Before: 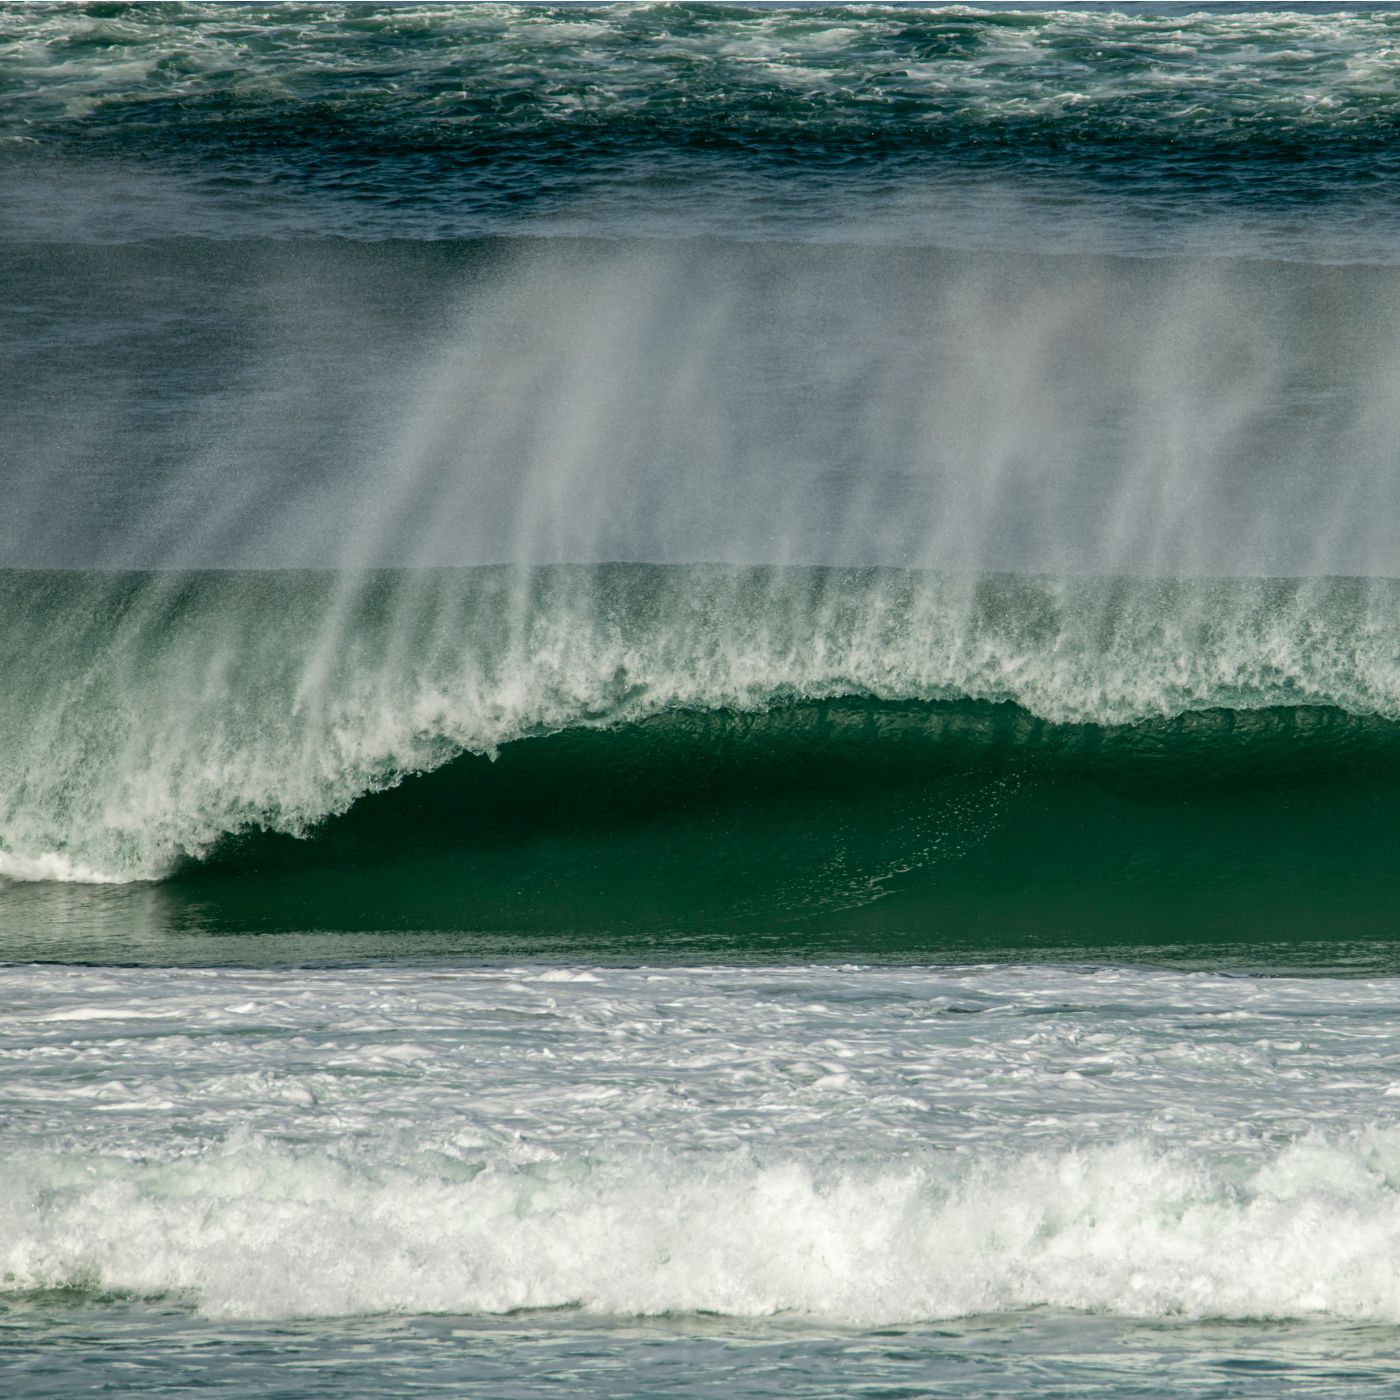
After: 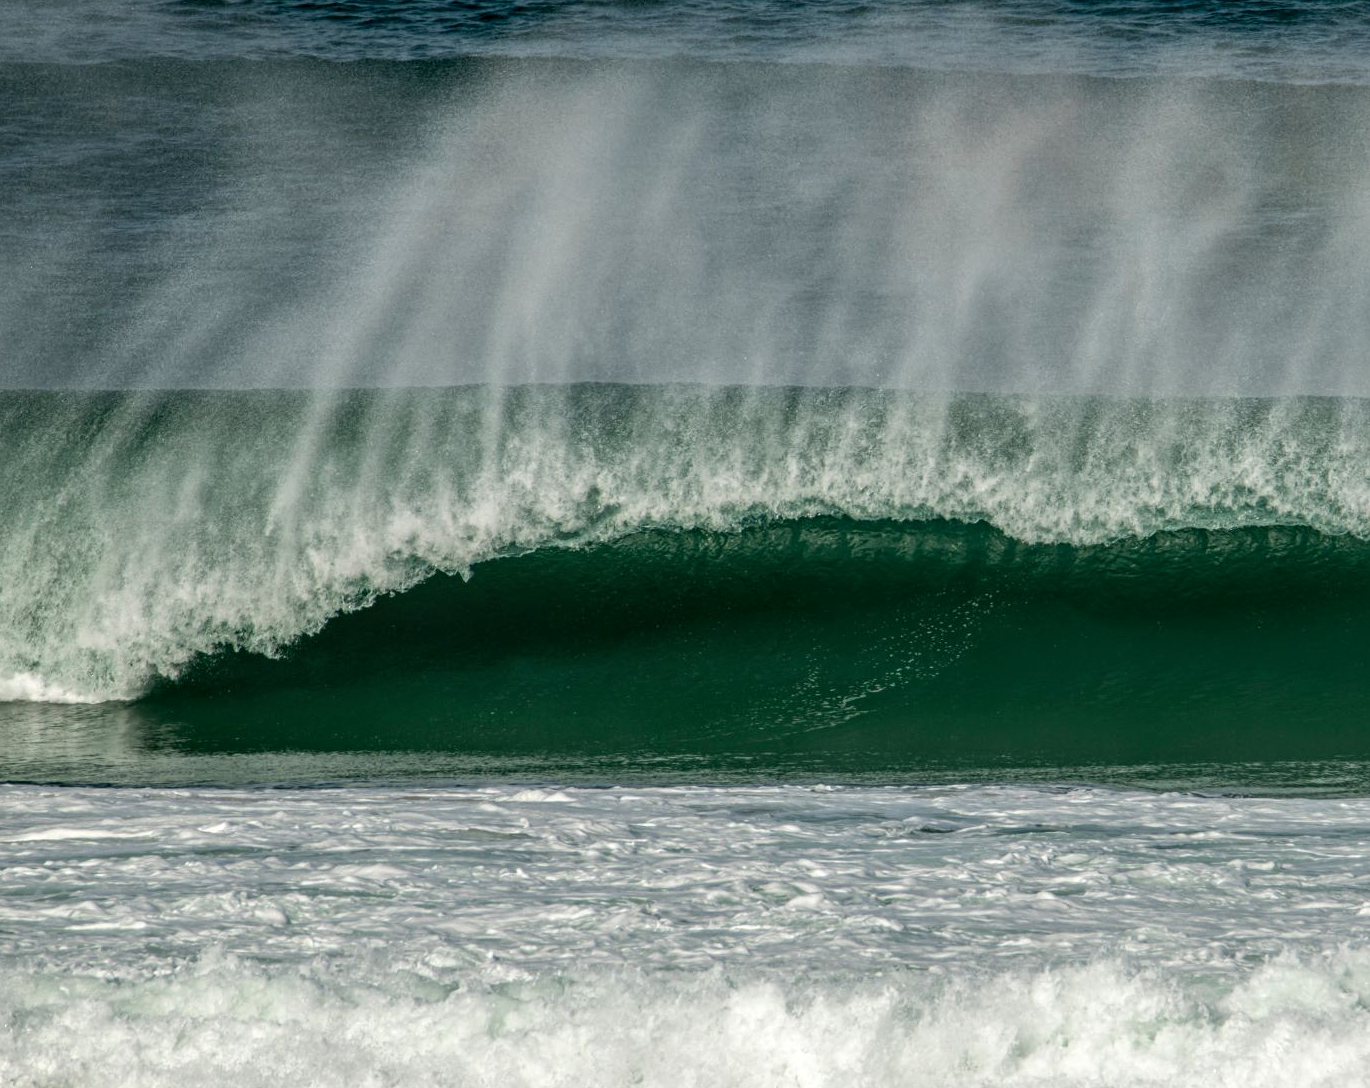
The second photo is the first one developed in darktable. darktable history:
tone equalizer: edges refinement/feathering 500, mask exposure compensation -1.57 EV, preserve details no
local contrast: on, module defaults
crop and rotate: left 1.951%, top 12.946%, right 0.177%, bottom 9.324%
